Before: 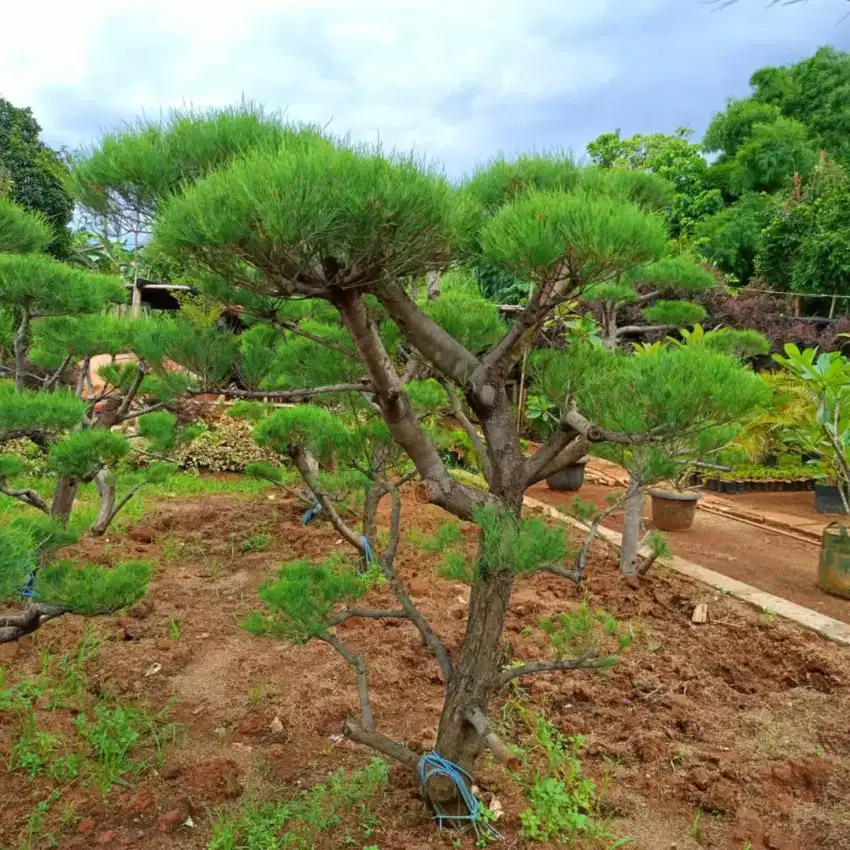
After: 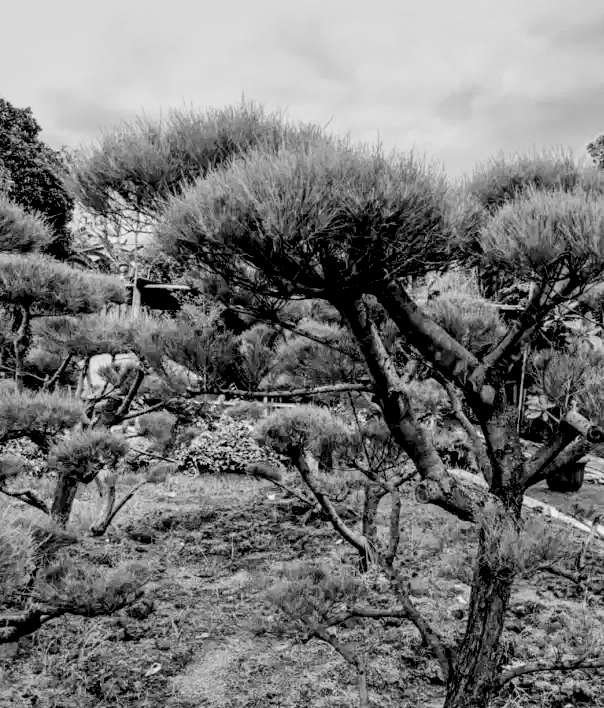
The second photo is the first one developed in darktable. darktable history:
crop: right 28.885%, bottom 16.626%
local contrast: highlights 65%, shadows 54%, detail 169%, midtone range 0.514
monochrome: on, module defaults
filmic rgb: black relative exposure -3.21 EV, white relative exposure 7.02 EV, hardness 1.46, contrast 1.35
